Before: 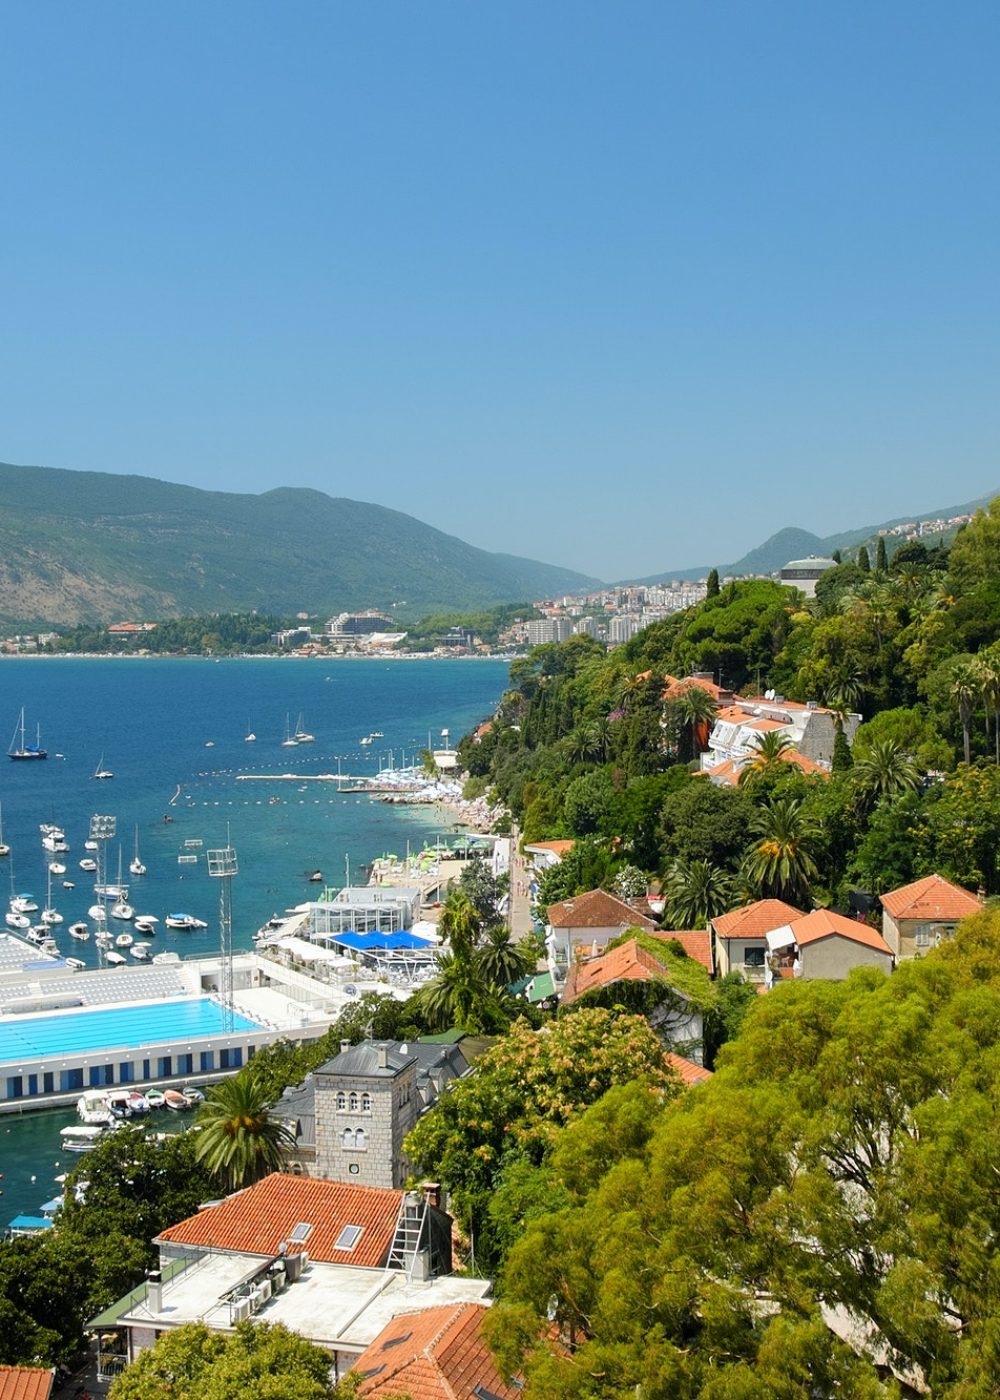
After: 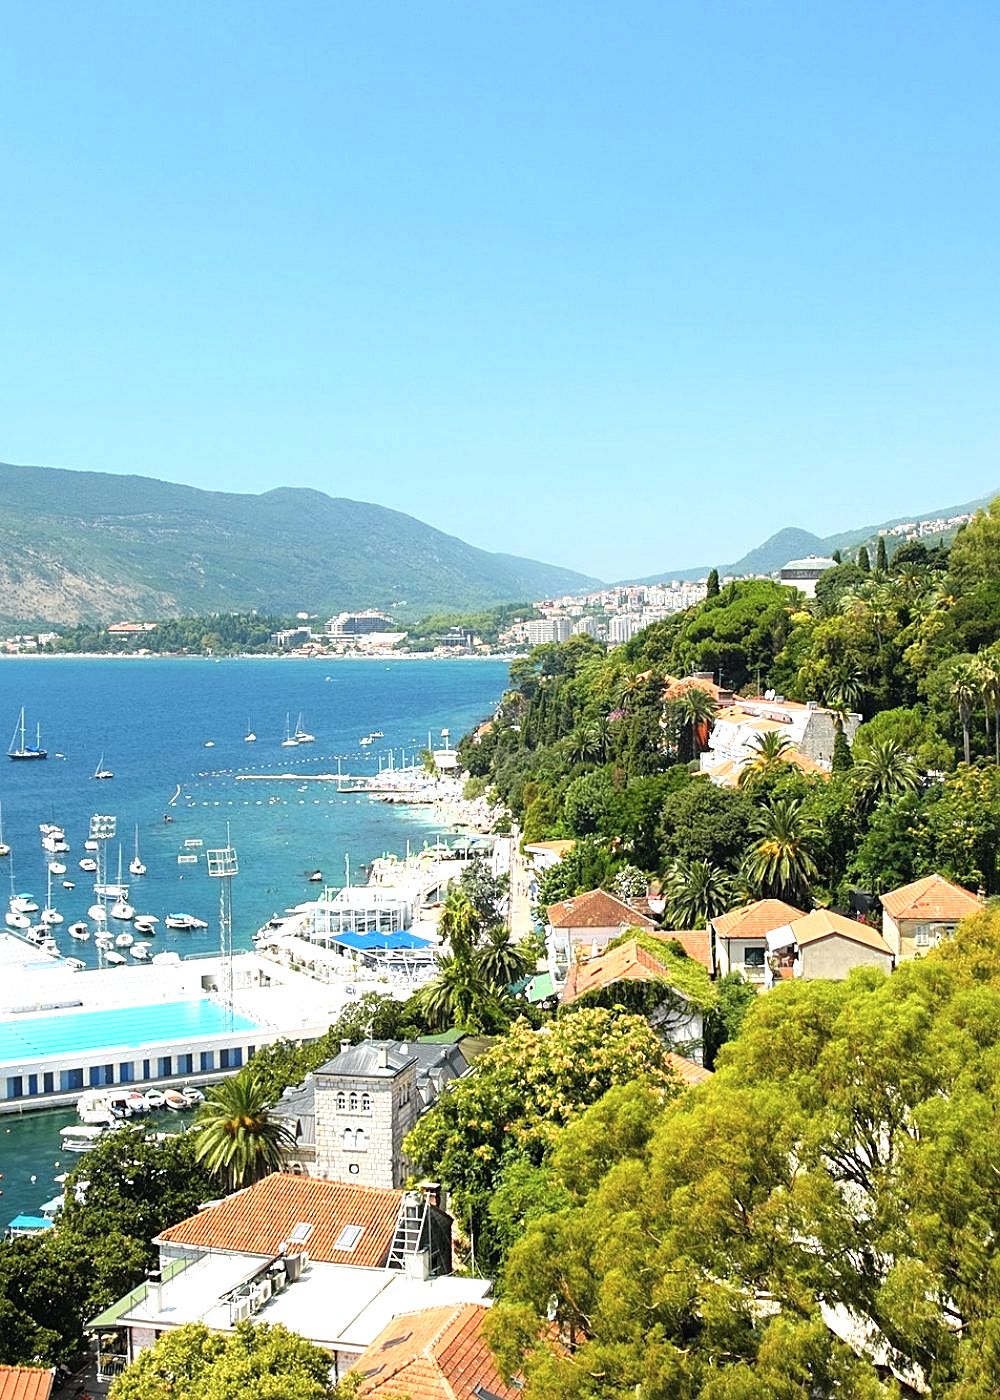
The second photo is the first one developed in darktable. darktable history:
tone equalizer: -8 EV -0.379 EV, -7 EV -0.424 EV, -6 EV -0.356 EV, -5 EV -0.216 EV, -3 EV 0.225 EV, -2 EV 0.33 EV, -1 EV 0.409 EV, +0 EV 0.39 EV
exposure: black level correction -0.002, exposure 0.539 EV, compensate exposure bias true, compensate highlight preservation false
contrast brightness saturation: saturation -0.065
sharpen: on, module defaults
